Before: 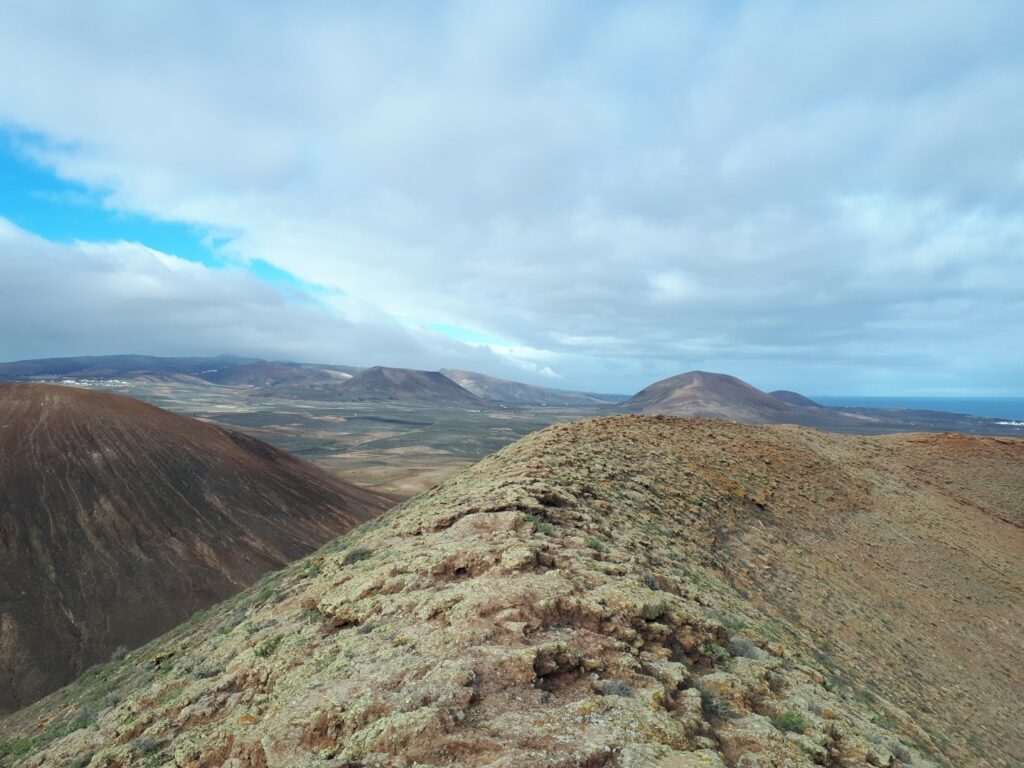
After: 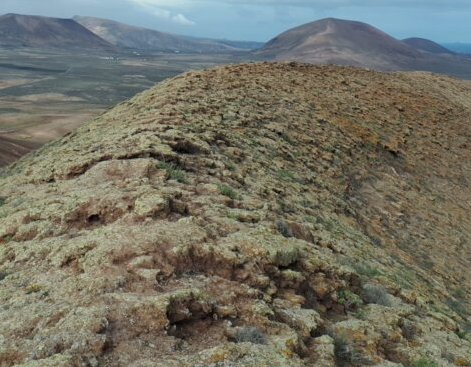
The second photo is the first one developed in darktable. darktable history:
crop: left 35.894%, top 45.982%, right 18.106%, bottom 6.195%
levels: levels [0, 0.492, 0.984]
exposure: exposure -0.435 EV, compensate highlight preservation false
